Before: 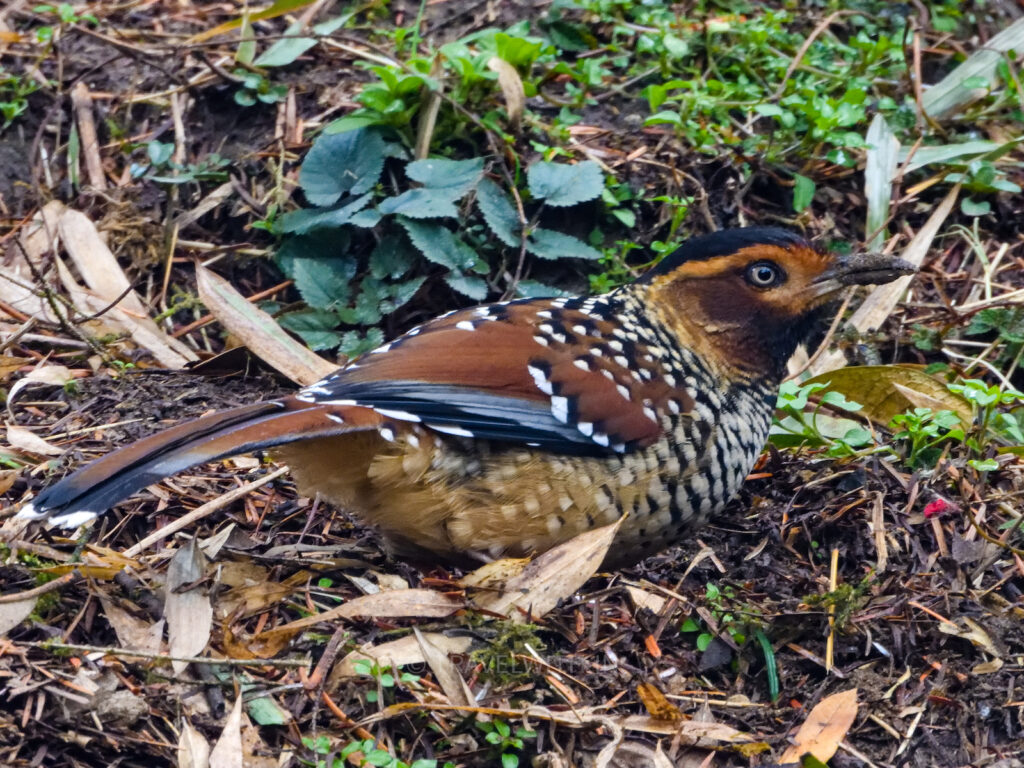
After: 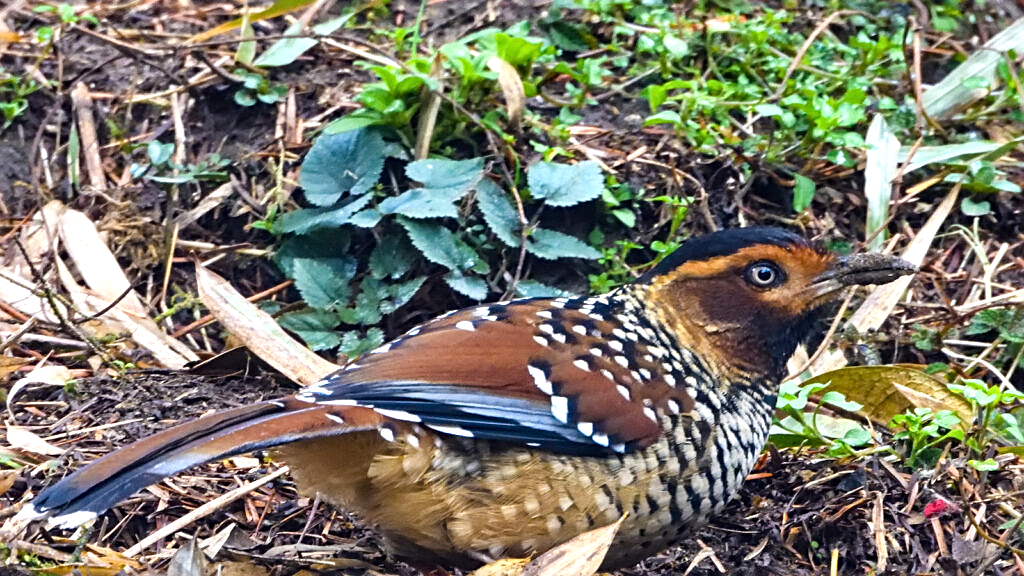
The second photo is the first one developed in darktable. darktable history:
exposure: exposure 0.657 EV, compensate highlight preservation false
color zones: curves: ch0 [(0.068, 0.464) (0.25, 0.5) (0.48, 0.508) (0.75, 0.536) (0.886, 0.476) (0.967, 0.456)]; ch1 [(0.066, 0.456) (0.25, 0.5) (0.616, 0.508) (0.746, 0.56) (0.934, 0.444)]
crop: bottom 24.988%
sharpen: on, module defaults
